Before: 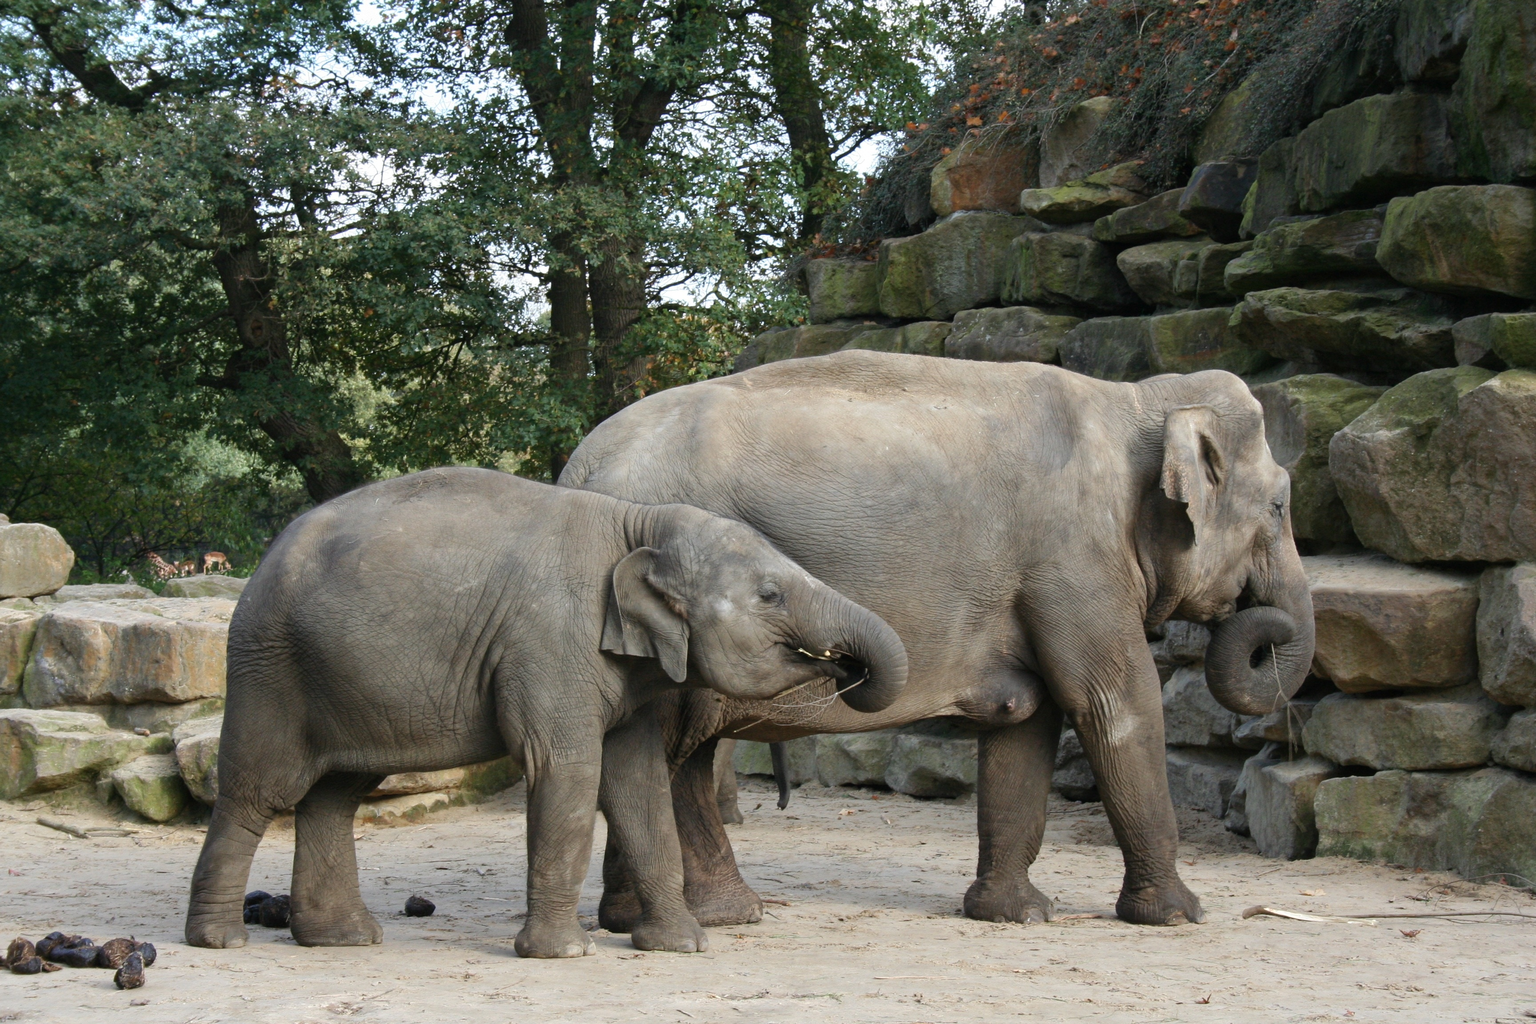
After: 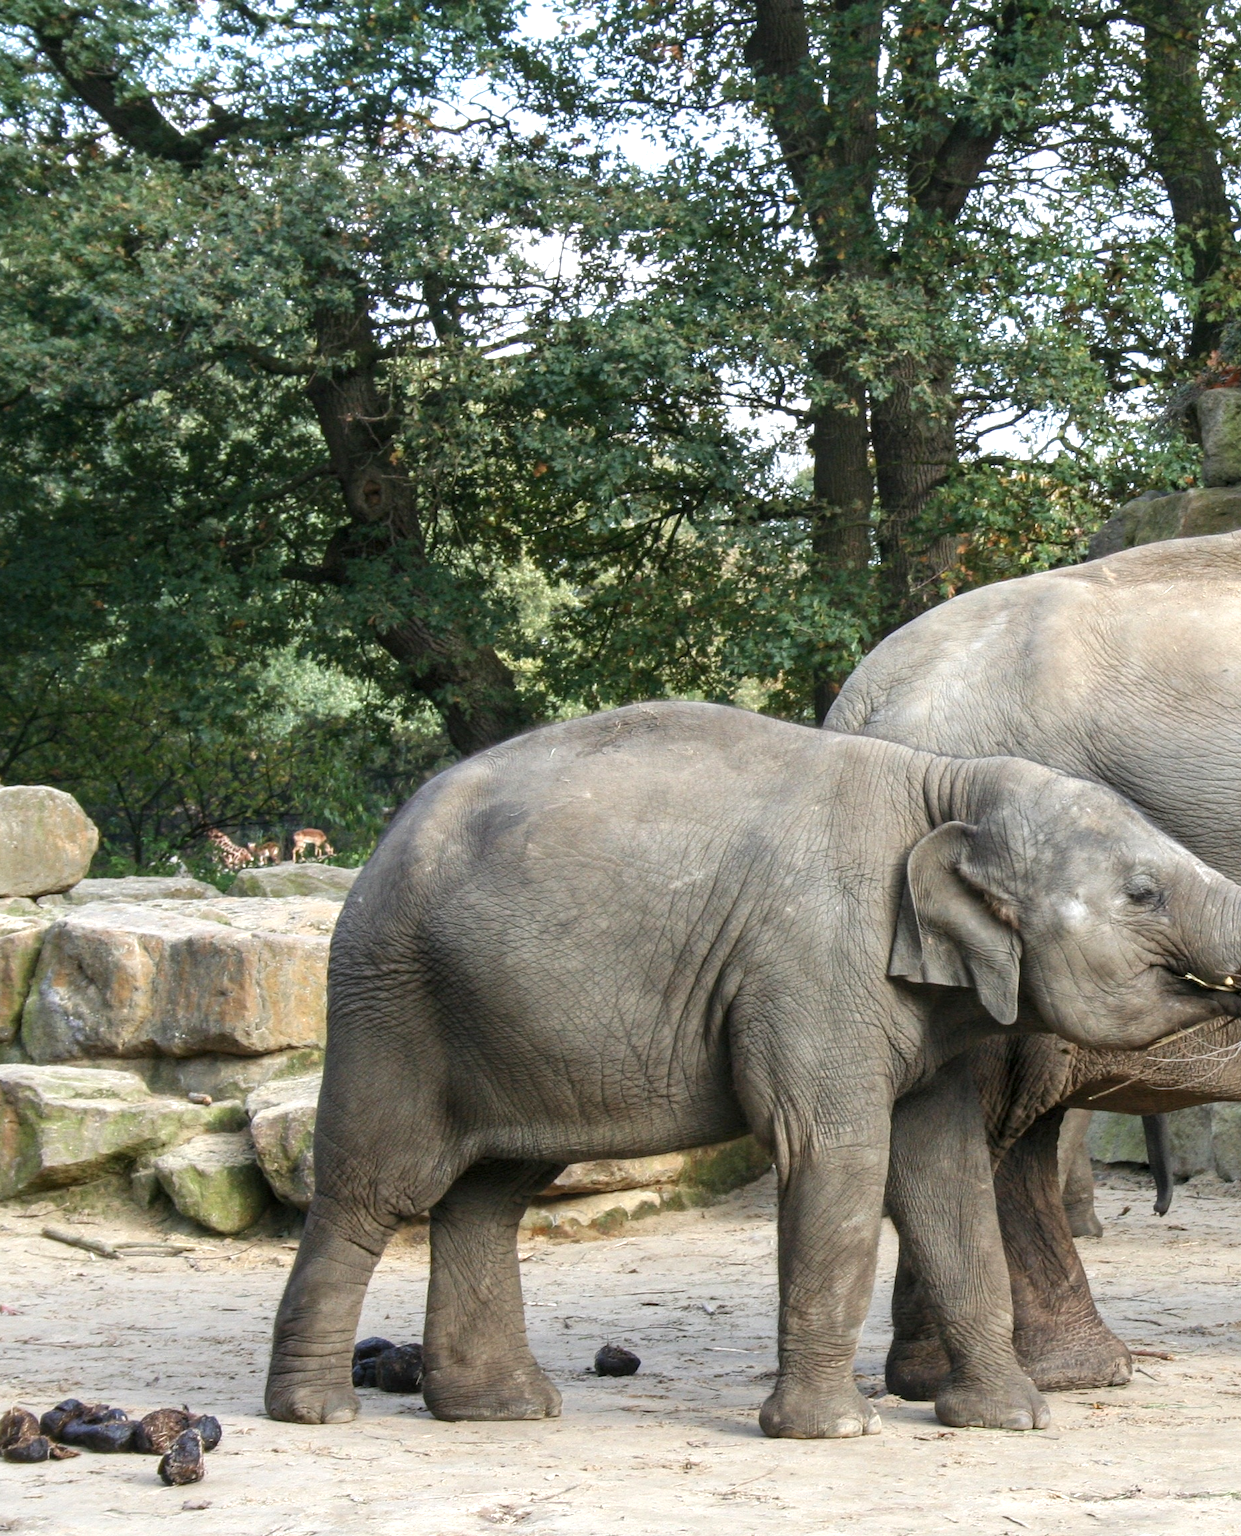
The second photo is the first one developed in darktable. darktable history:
exposure: black level correction 0, exposure 0.5 EV, compensate exposure bias true, compensate highlight preservation false
crop: left 0.587%, right 45.588%, bottom 0.086%
local contrast: on, module defaults
